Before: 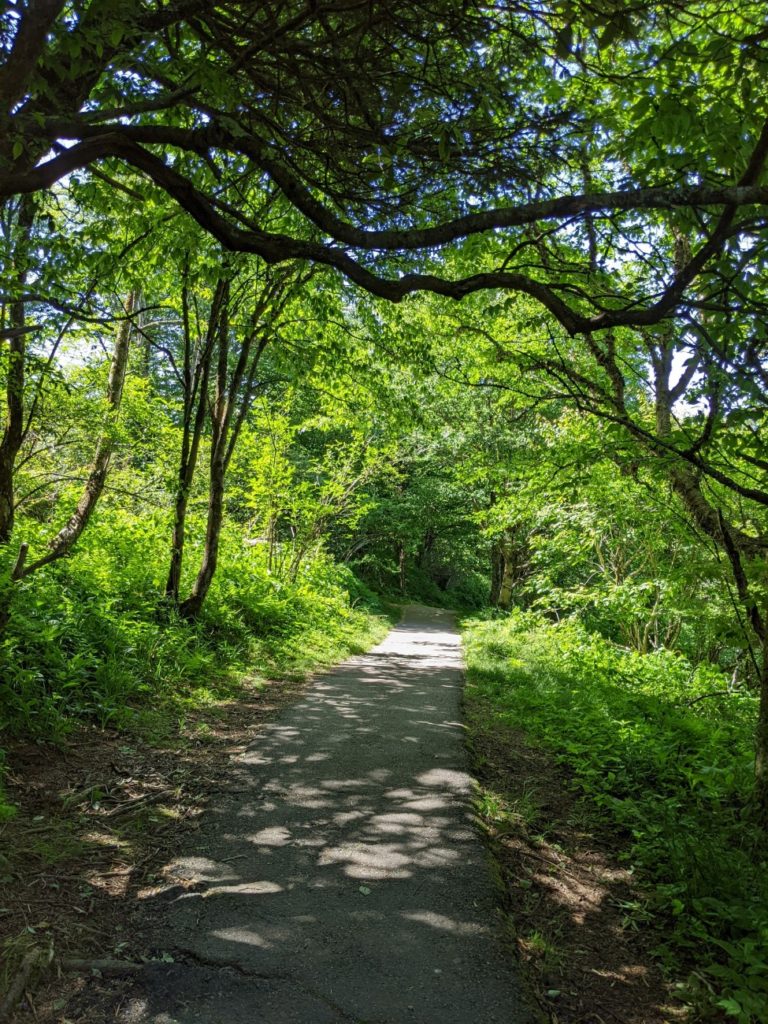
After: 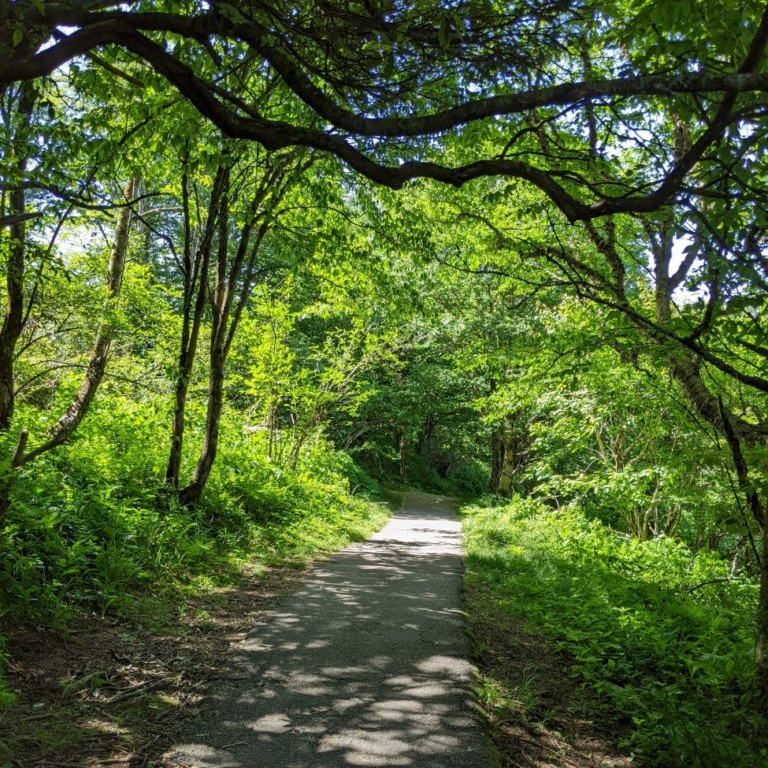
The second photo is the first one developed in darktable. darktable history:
crop: top 11.055%, bottom 13.941%
